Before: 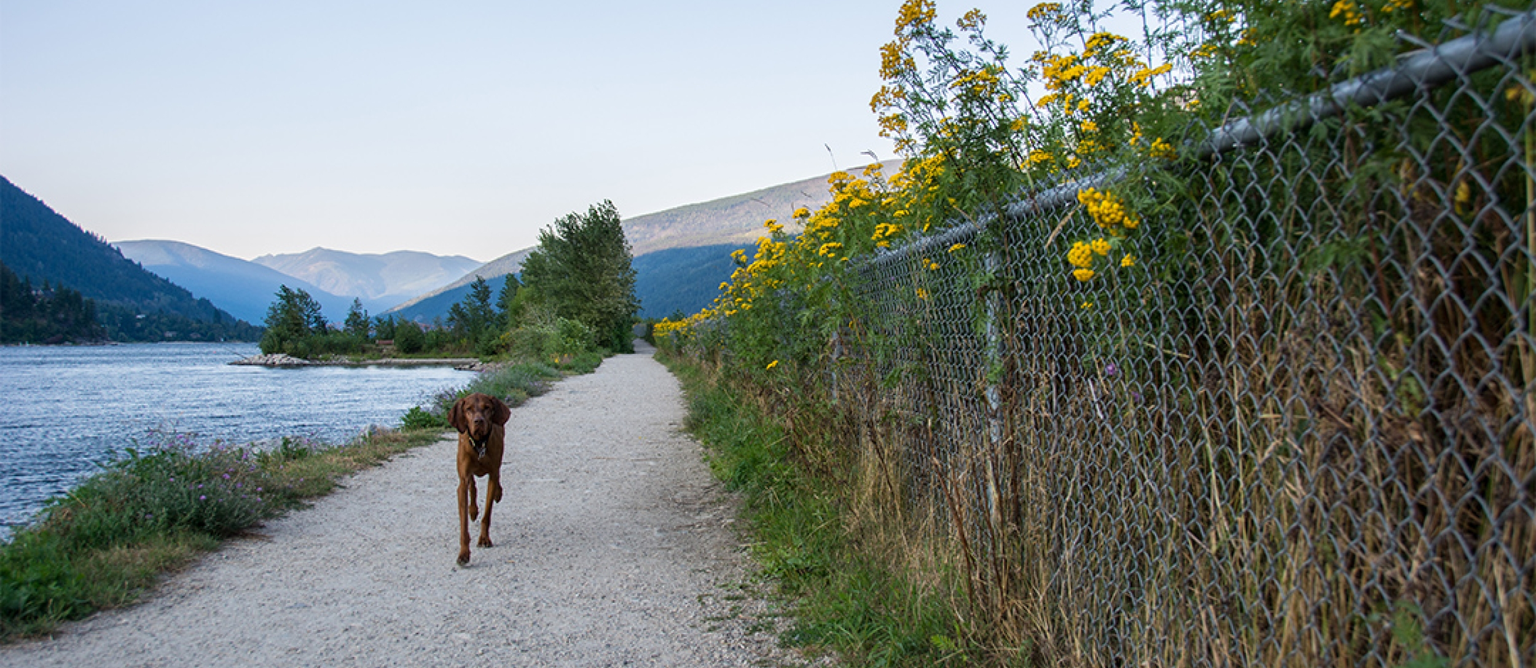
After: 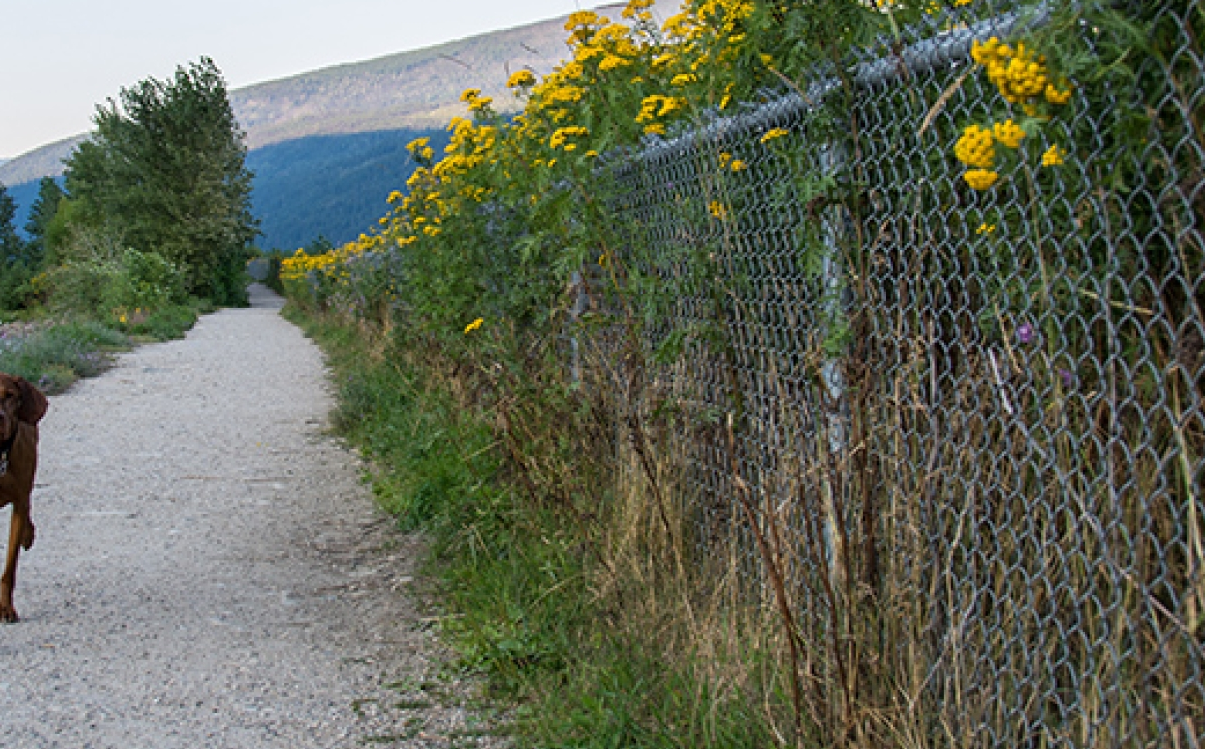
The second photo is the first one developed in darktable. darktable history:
crop: left 31.331%, top 24.742%, right 20.468%, bottom 6.265%
